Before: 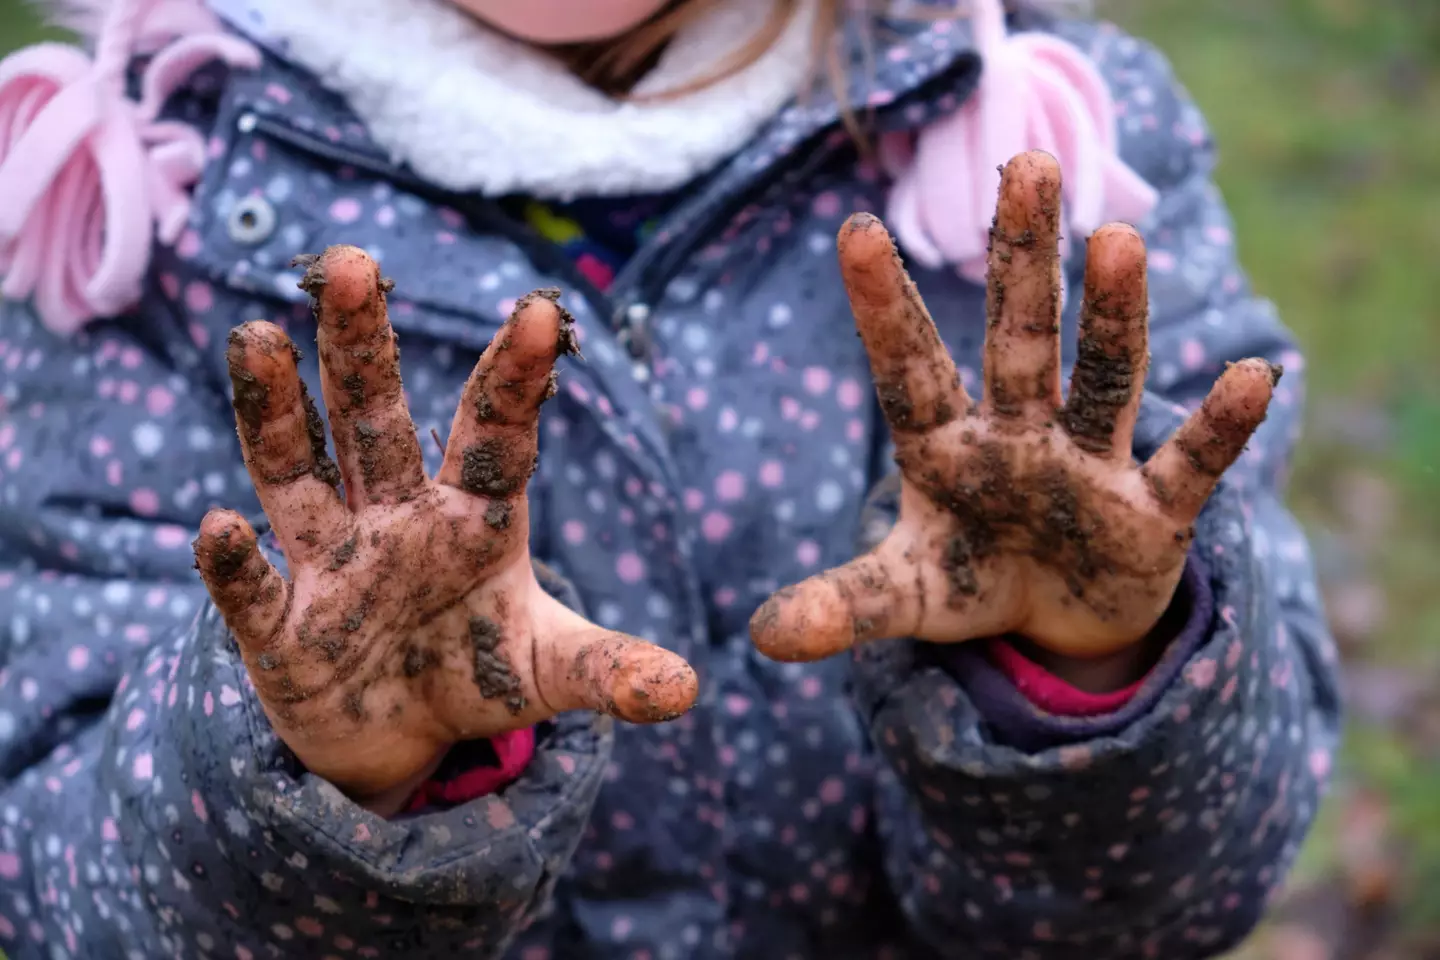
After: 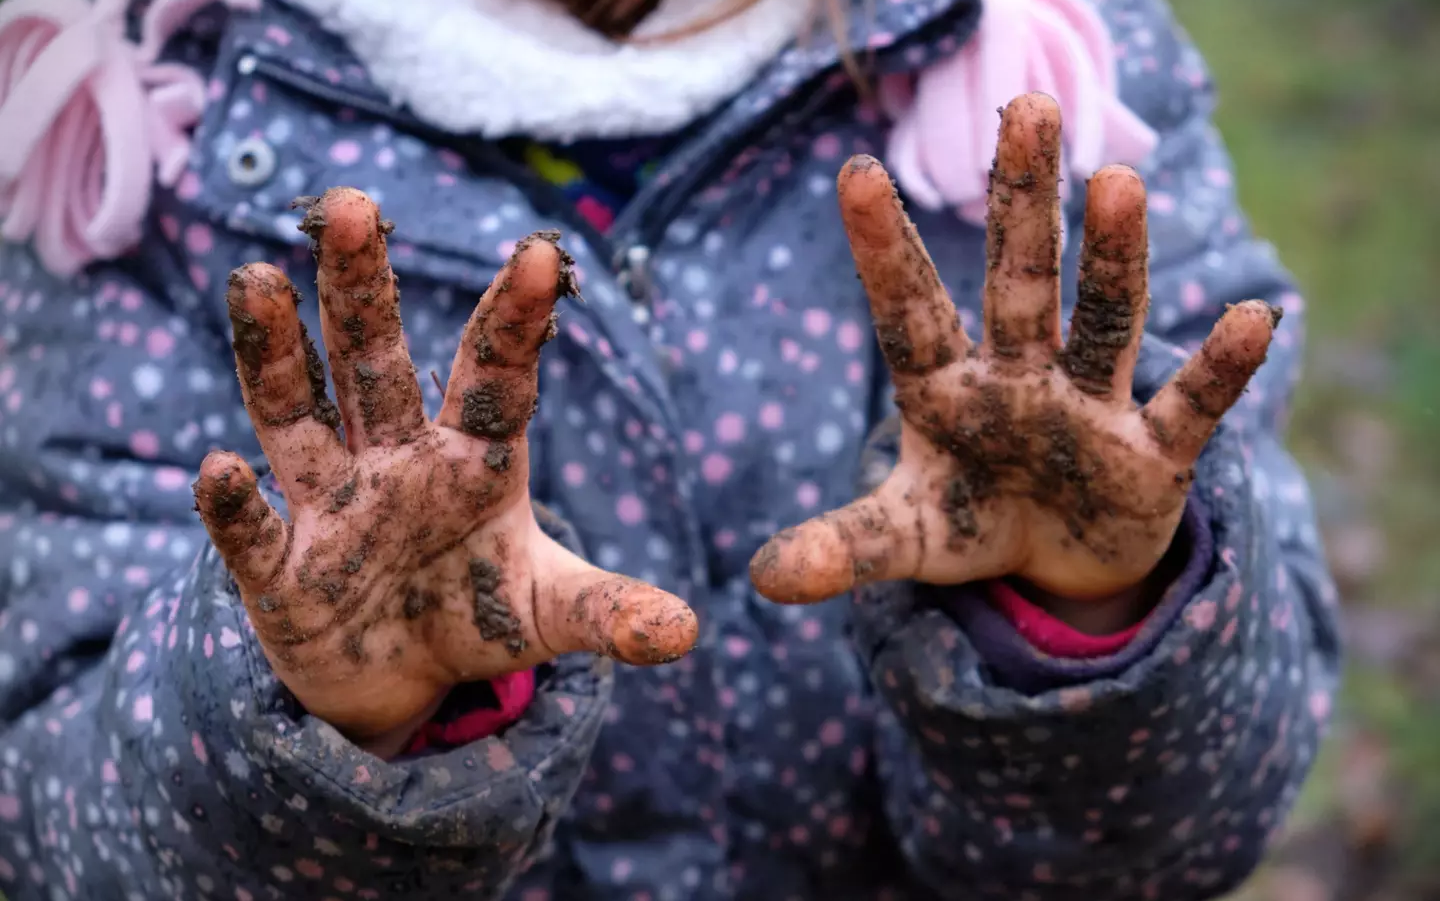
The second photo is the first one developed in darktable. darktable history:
vignetting: unbound false
crop and rotate: top 6.095%
